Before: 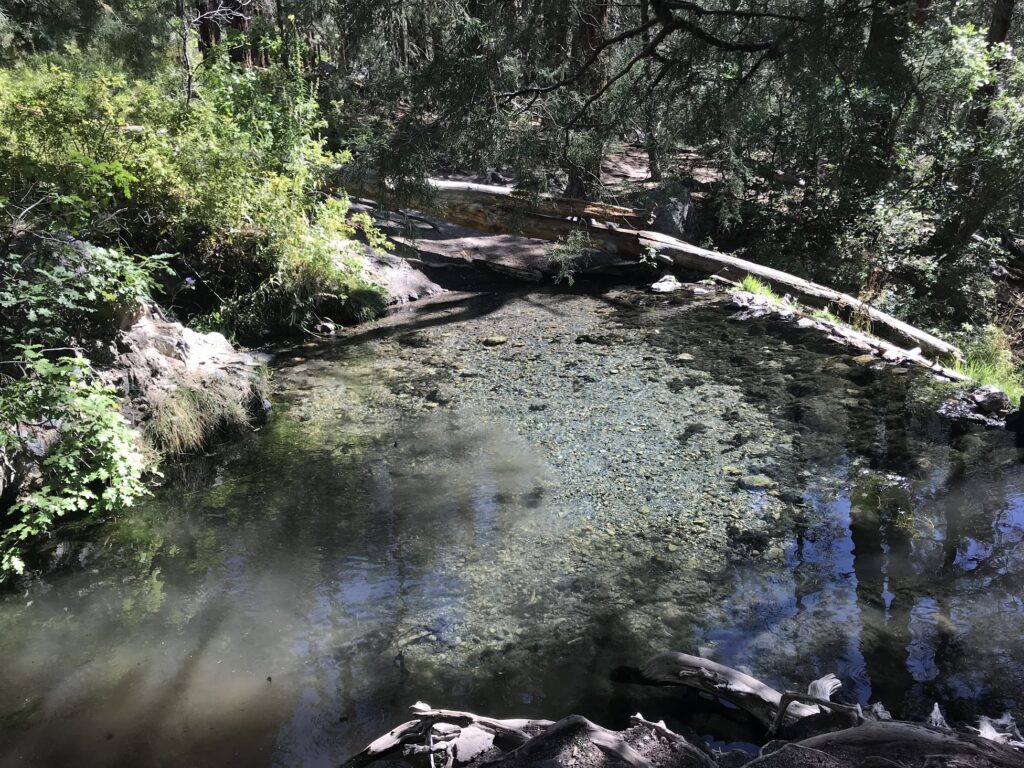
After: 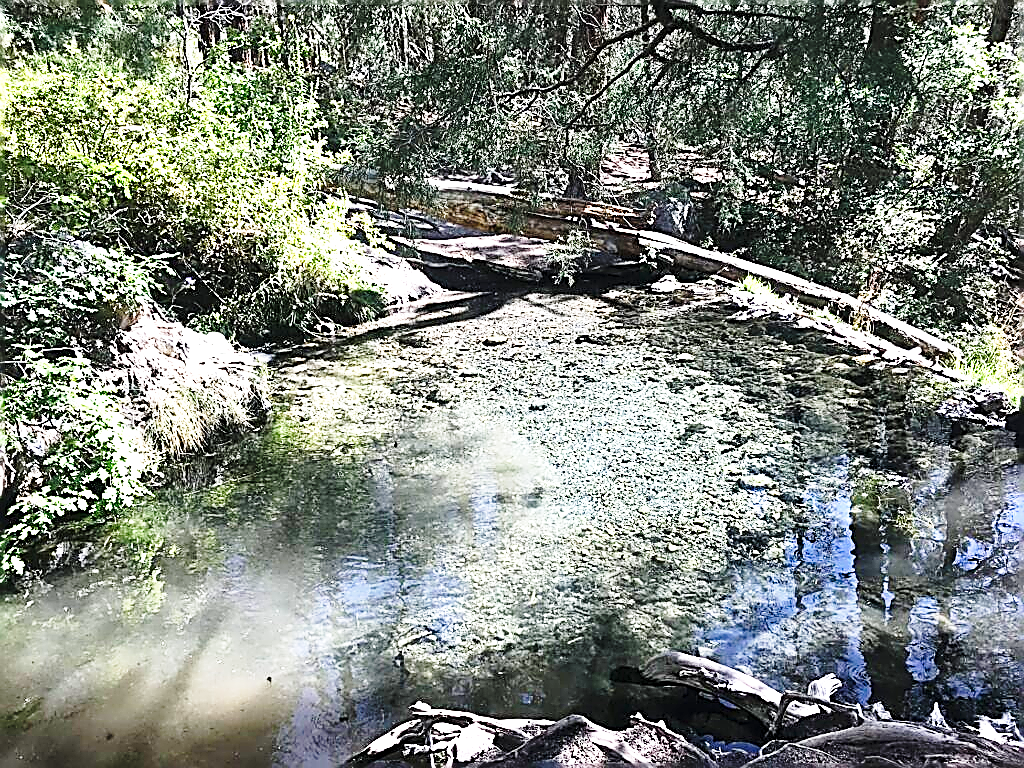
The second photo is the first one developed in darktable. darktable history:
sharpen: amount 1.988
exposure: black level correction 0, exposure 1.106 EV, compensate highlight preservation false
base curve: curves: ch0 [(0, 0) (0.028, 0.03) (0.121, 0.232) (0.46, 0.748) (0.859, 0.968) (1, 1)], preserve colors none
